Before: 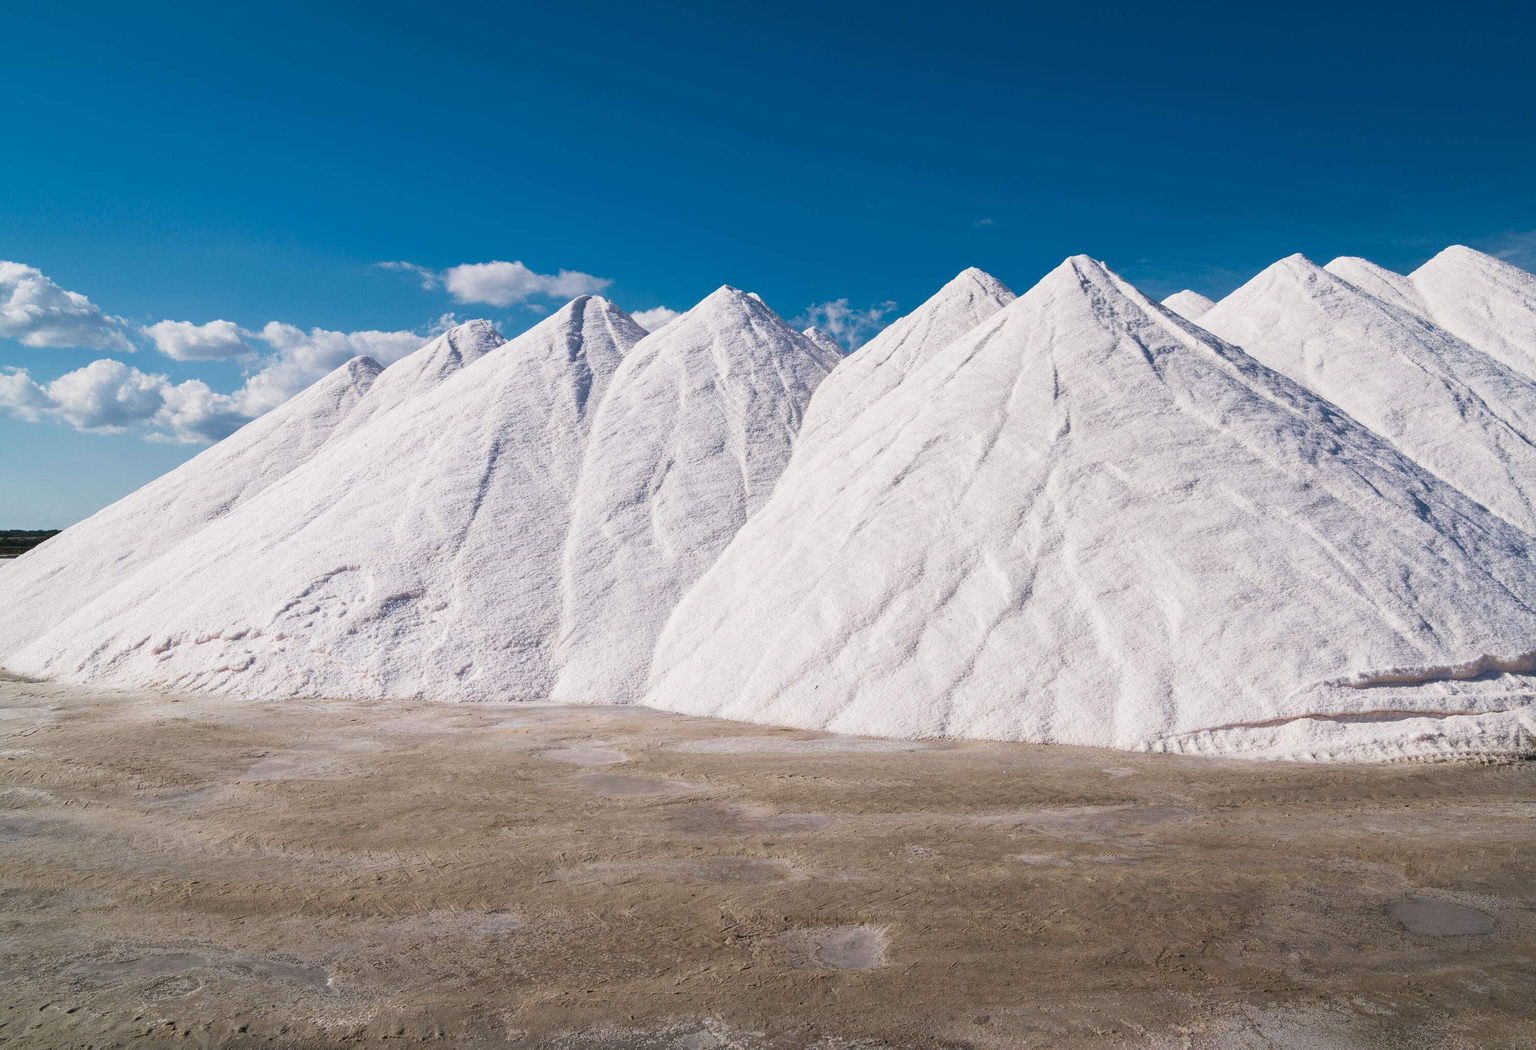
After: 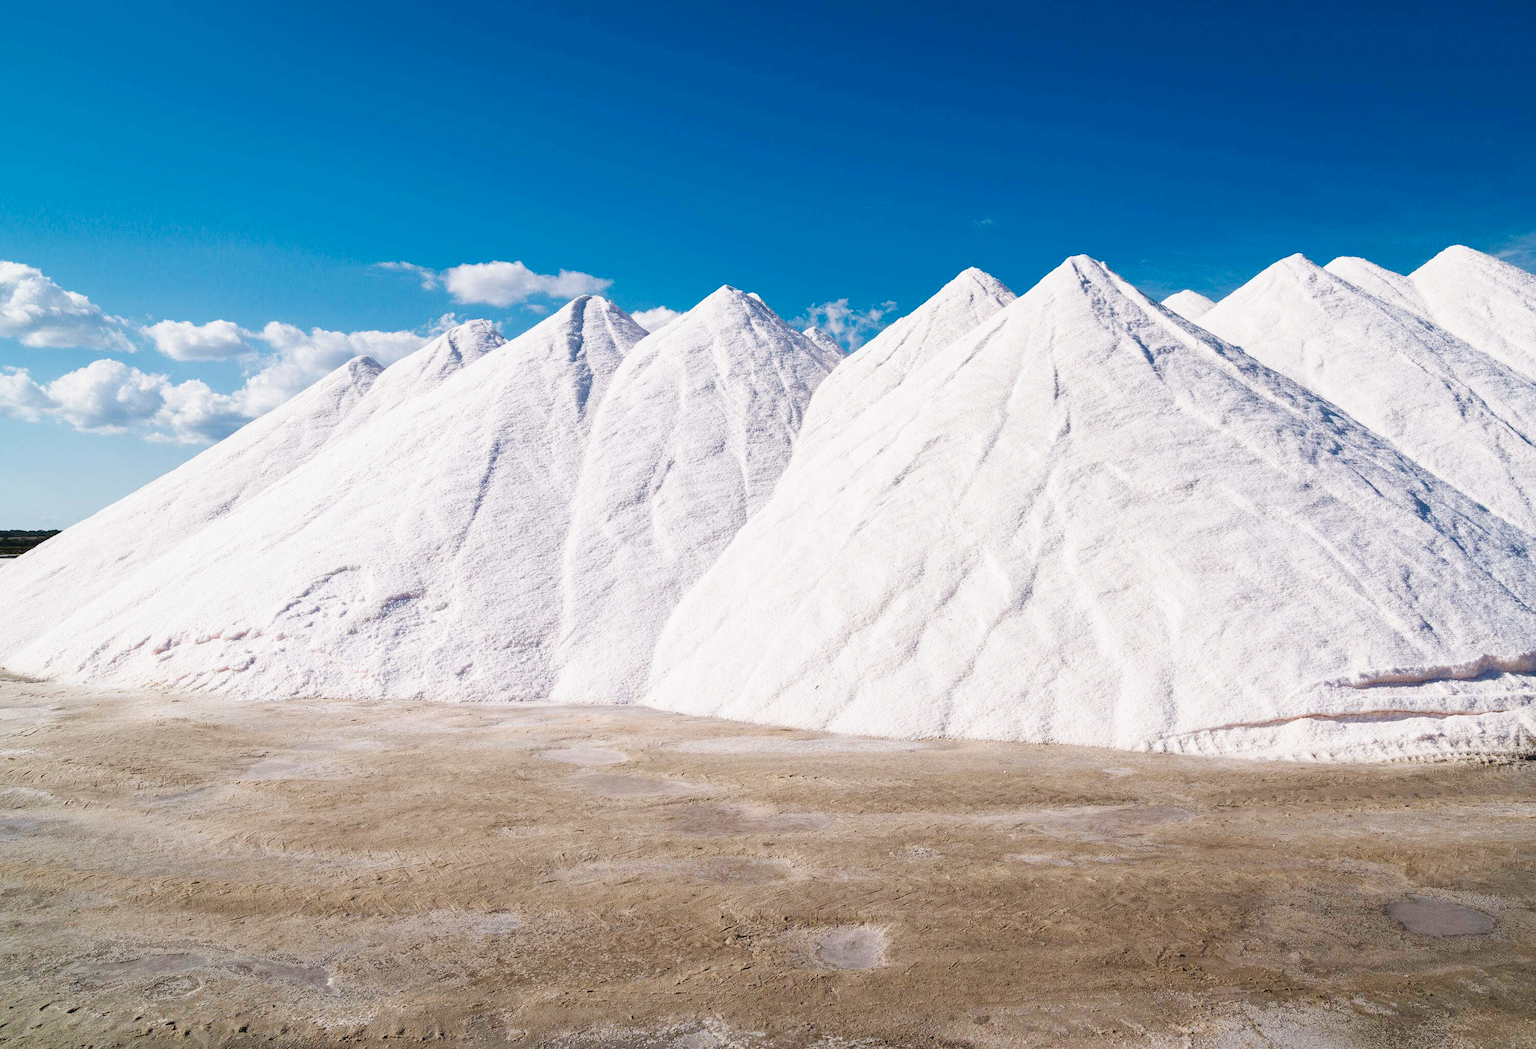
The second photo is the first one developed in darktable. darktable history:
tone curve: curves: ch0 [(0, 0.023) (0.087, 0.065) (0.184, 0.168) (0.45, 0.54) (0.57, 0.683) (0.722, 0.825) (0.877, 0.948) (1, 1)]; ch1 [(0, 0) (0.388, 0.369) (0.44, 0.44) (0.489, 0.481) (0.534, 0.551) (0.657, 0.659) (1, 1)]; ch2 [(0, 0) (0.353, 0.317) (0.408, 0.427) (0.472, 0.46) (0.5, 0.496) (0.537, 0.539) (0.576, 0.592) (0.625, 0.631) (1, 1)], preserve colors none
color zones: curves: ch1 [(0, 0.523) (0.143, 0.545) (0.286, 0.52) (0.429, 0.506) (0.571, 0.503) (0.714, 0.503) (0.857, 0.508) (1, 0.523)]
